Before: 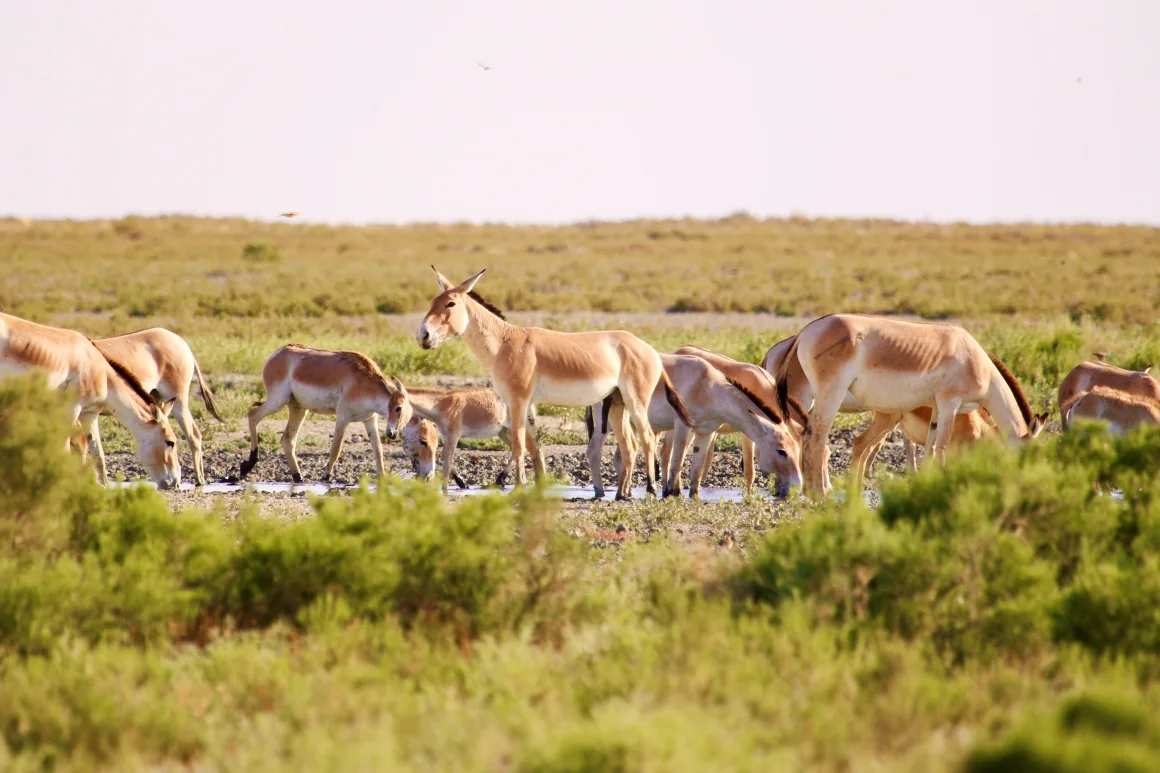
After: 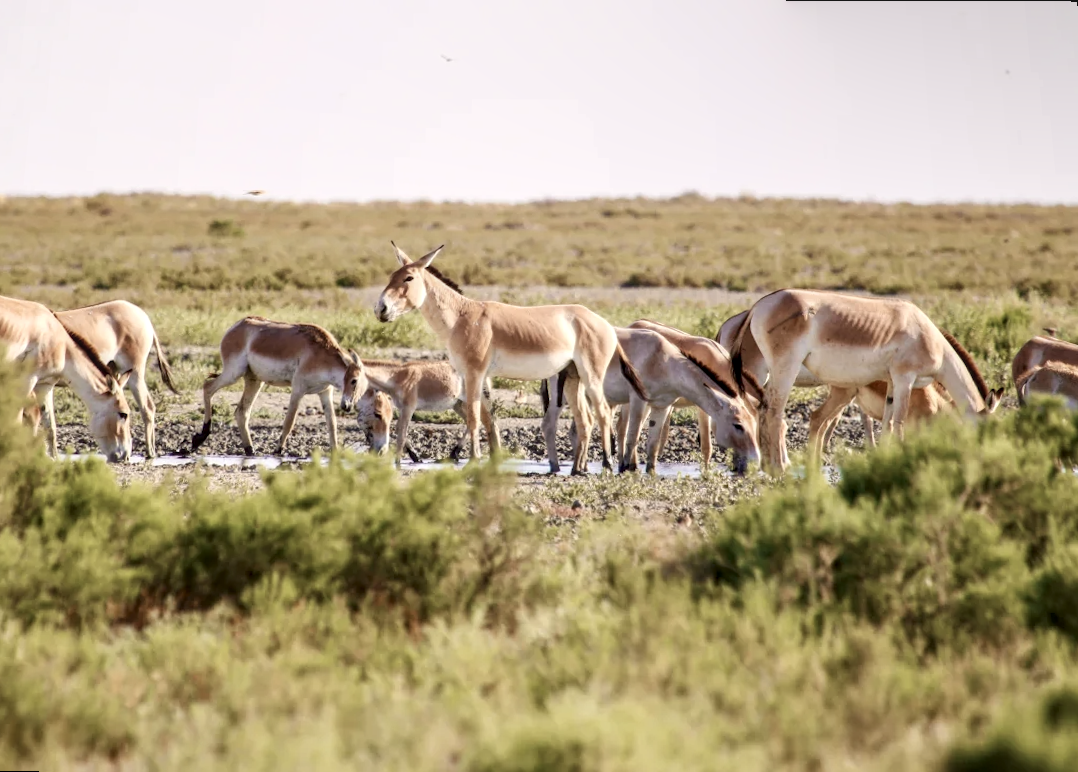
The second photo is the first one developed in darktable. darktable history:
contrast brightness saturation: contrast 0.1, saturation -0.3
local contrast: detail 130%
white balance: emerald 1
rotate and perspective: rotation 0.215°, lens shift (vertical) -0.139, crop left 0.069, crop right 0.939, crop top 0.002, crop bottom 0.996
